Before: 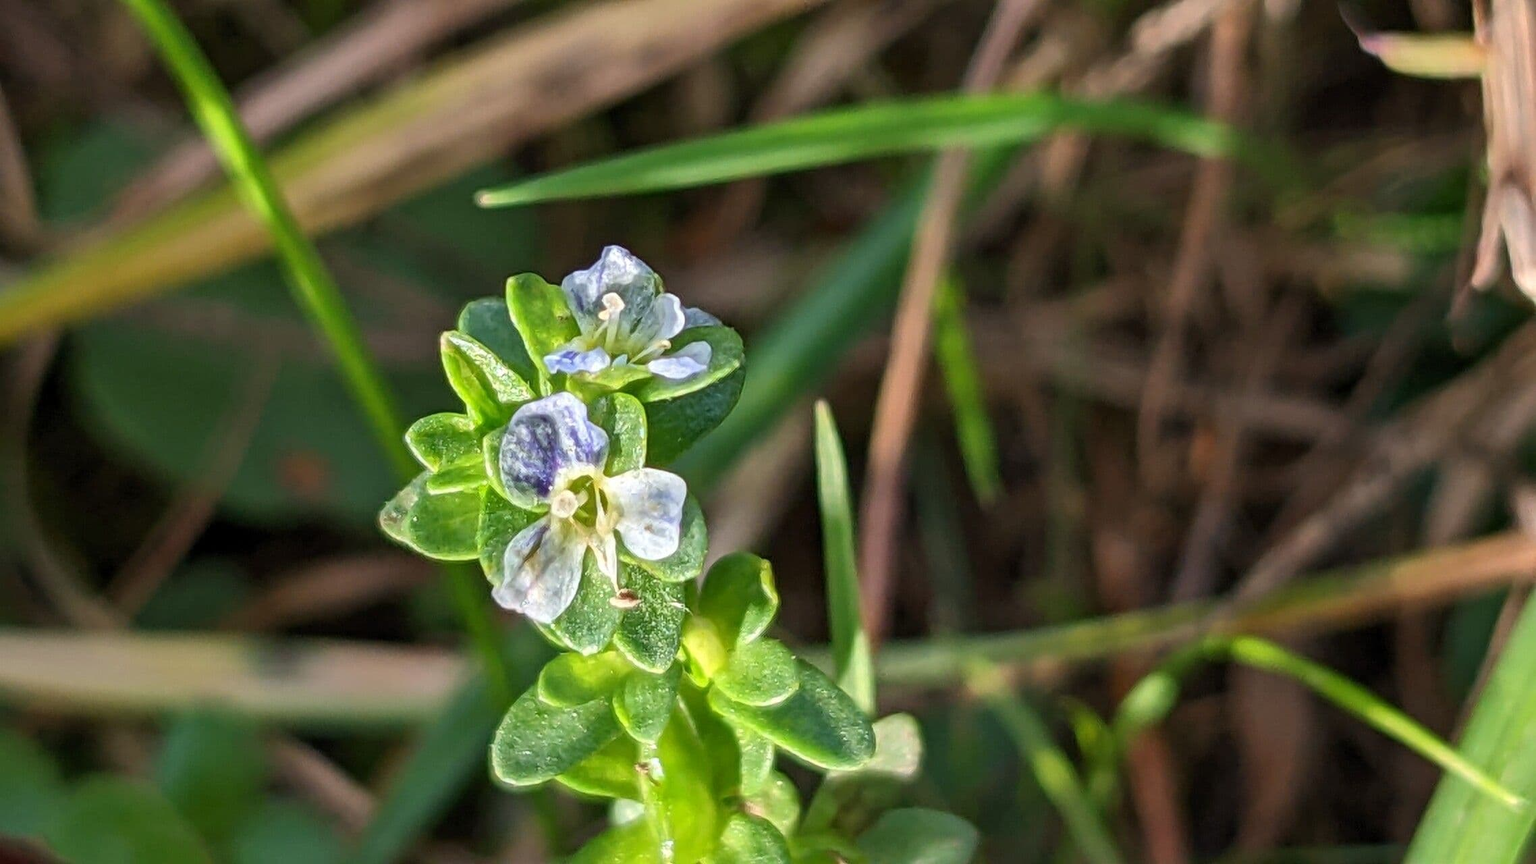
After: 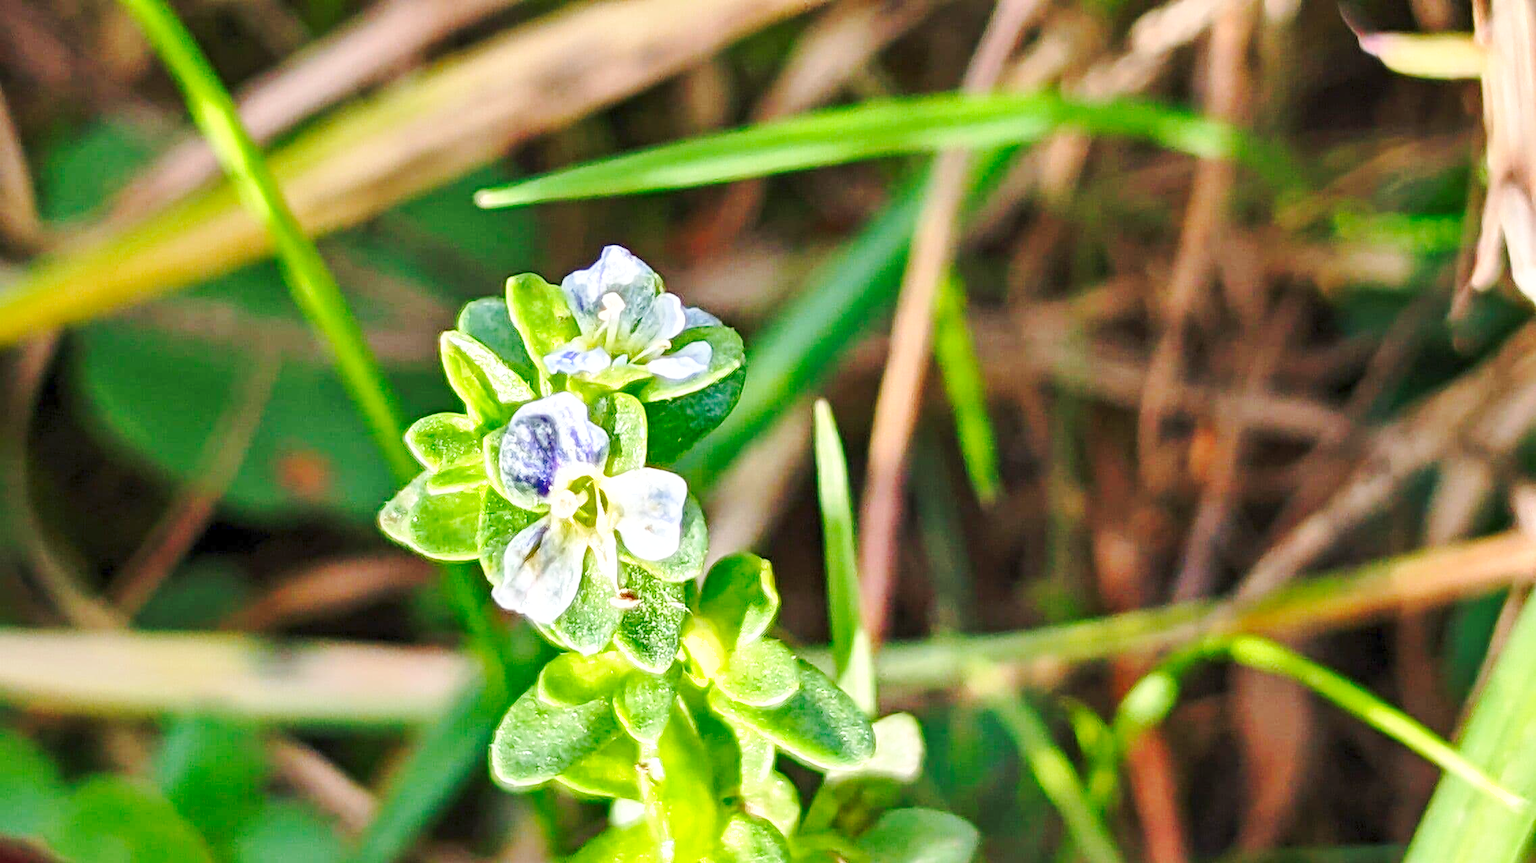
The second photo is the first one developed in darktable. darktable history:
levels: black 3.79%, levels [0, 0.43, 0.984]
shadows and highlights: shadows 12.66, white point adjustment 1.23, soften with gaussian
base curve: curves: ch0 [(0, 0) (0.032, 0.037) (0.105, 0.228) (0.435, 0.76) (0.856, 0.983) (1, 1)], preserve colors none
